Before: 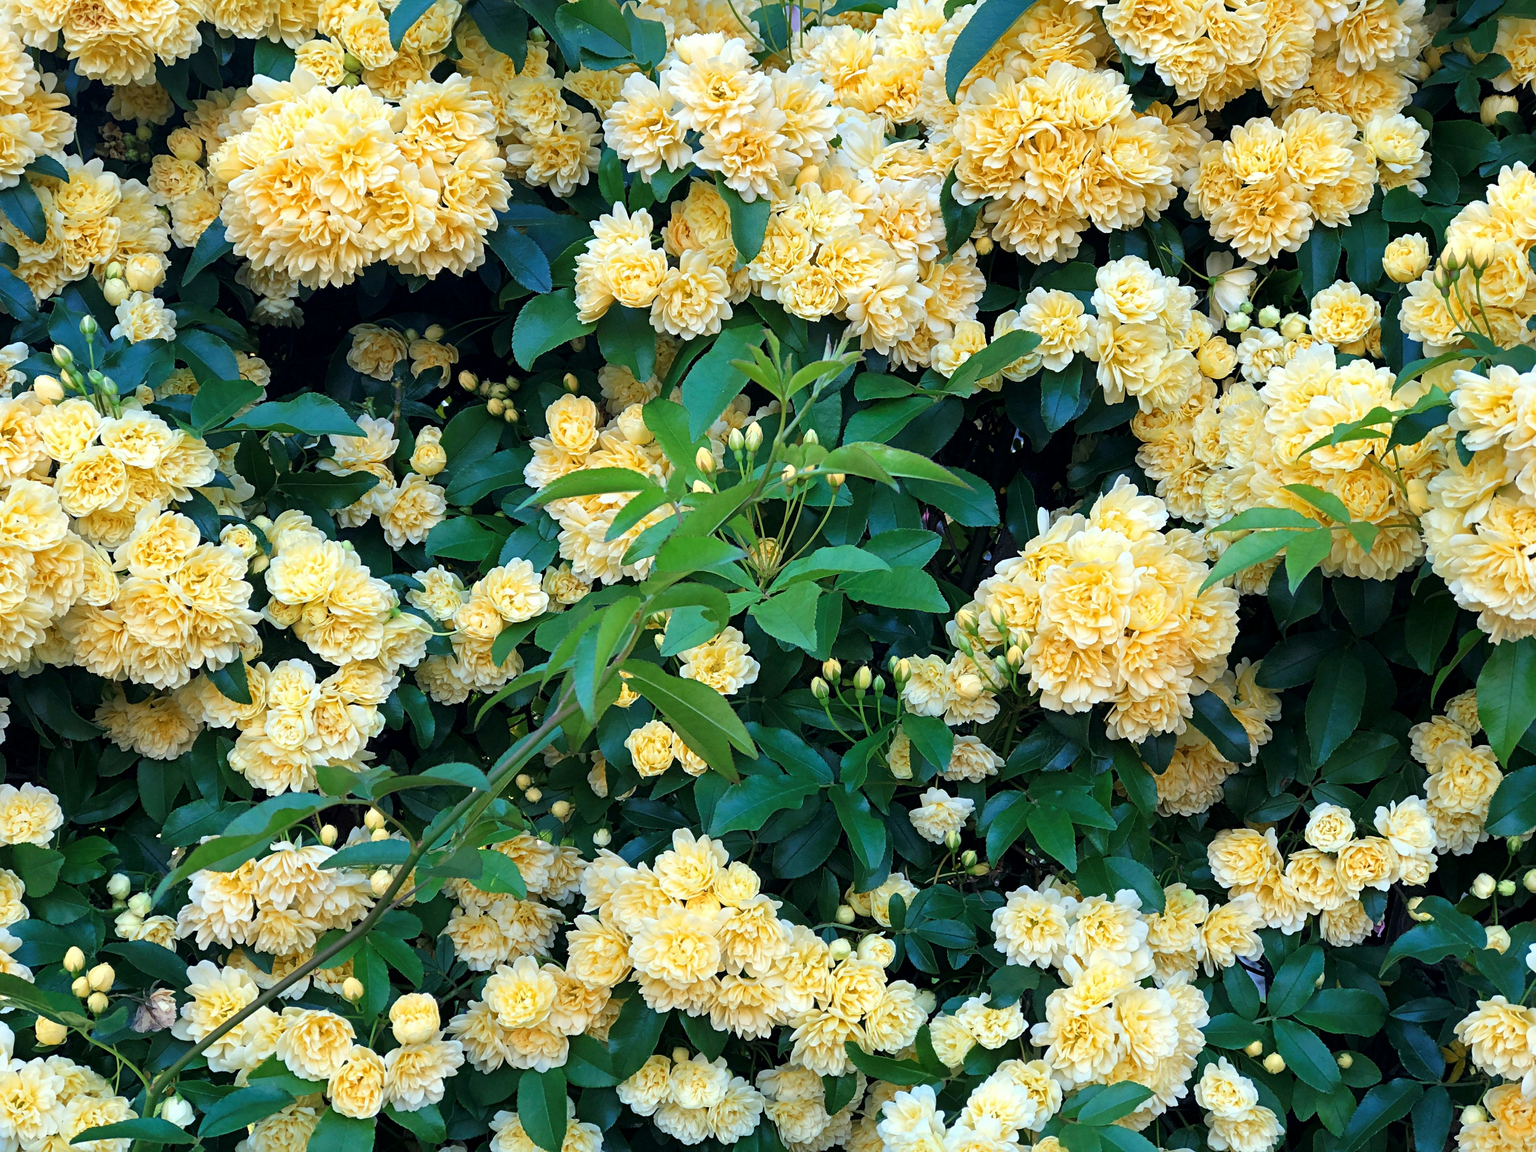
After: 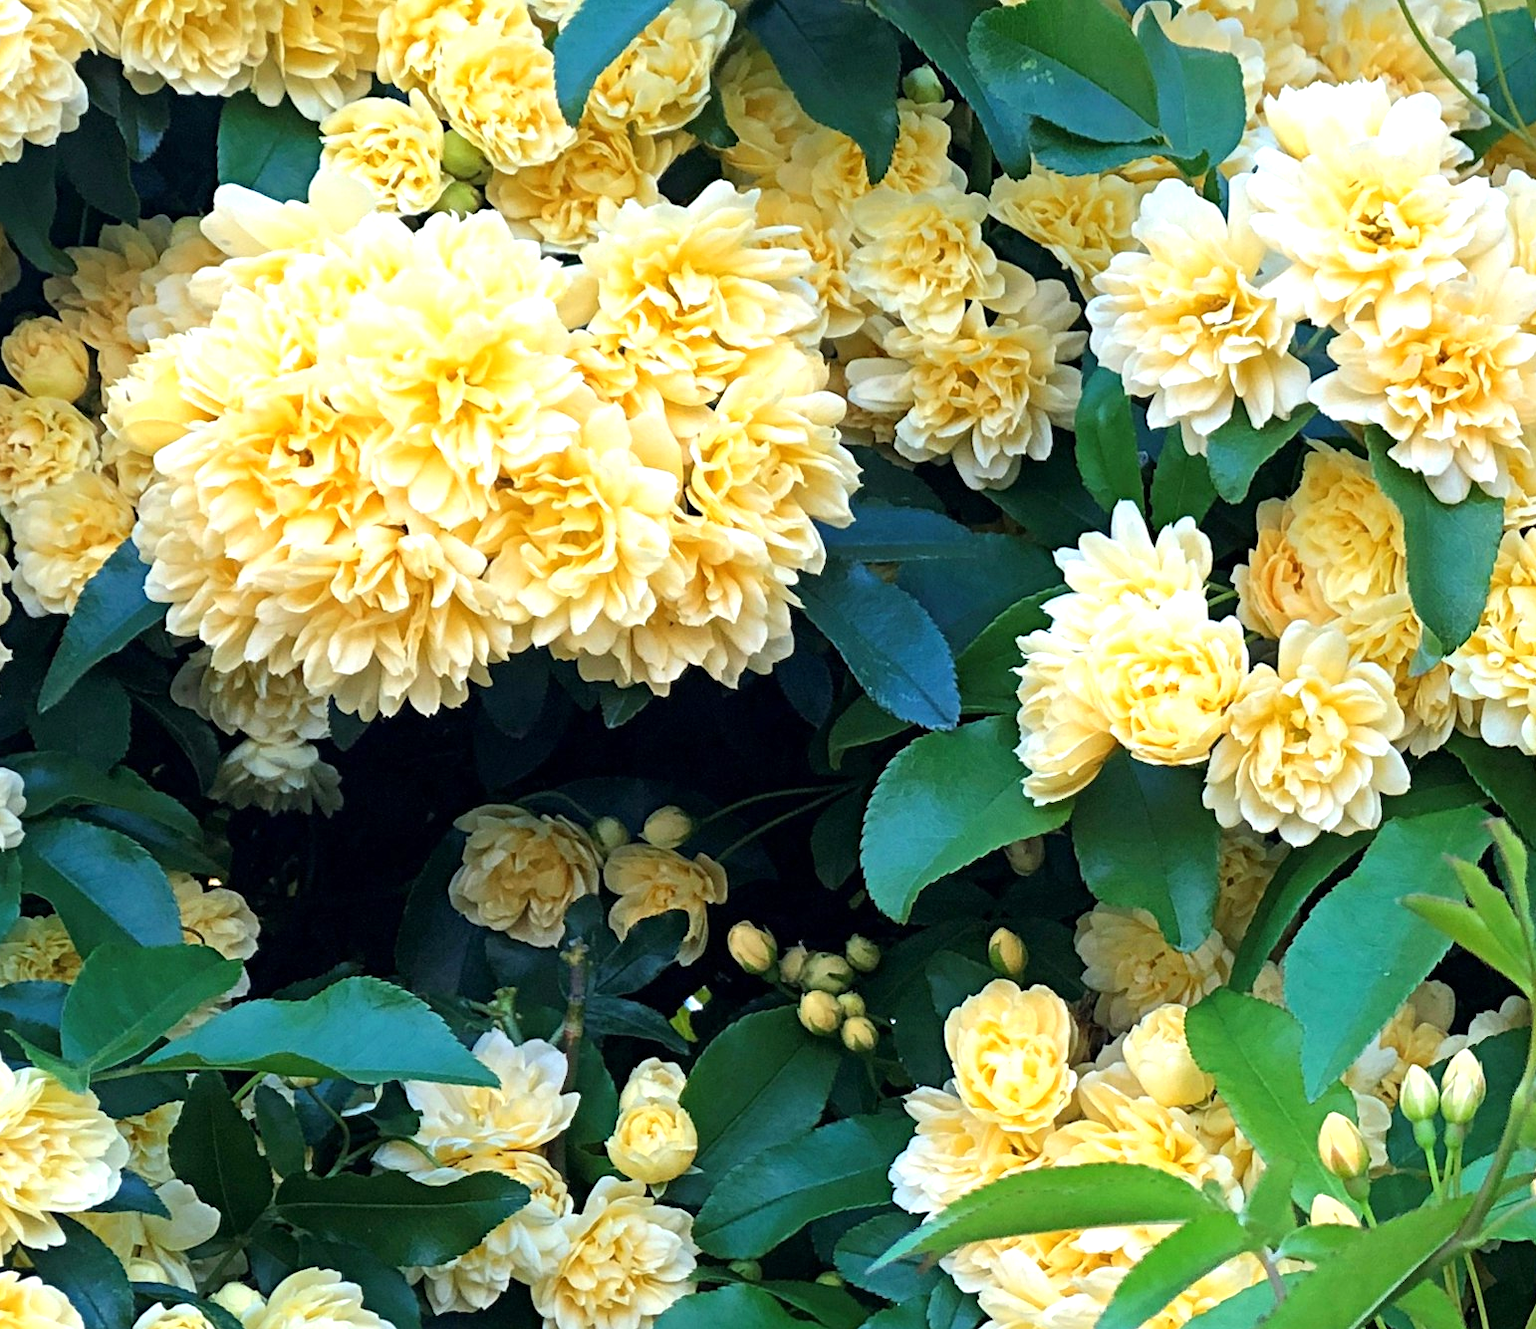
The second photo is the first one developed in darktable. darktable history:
exposure: exposure 0.408 EV, compensate highlight preservation false
crop and rotate: left 10.847%, top 0.045%, right 48.99%, bottom 53.586%
